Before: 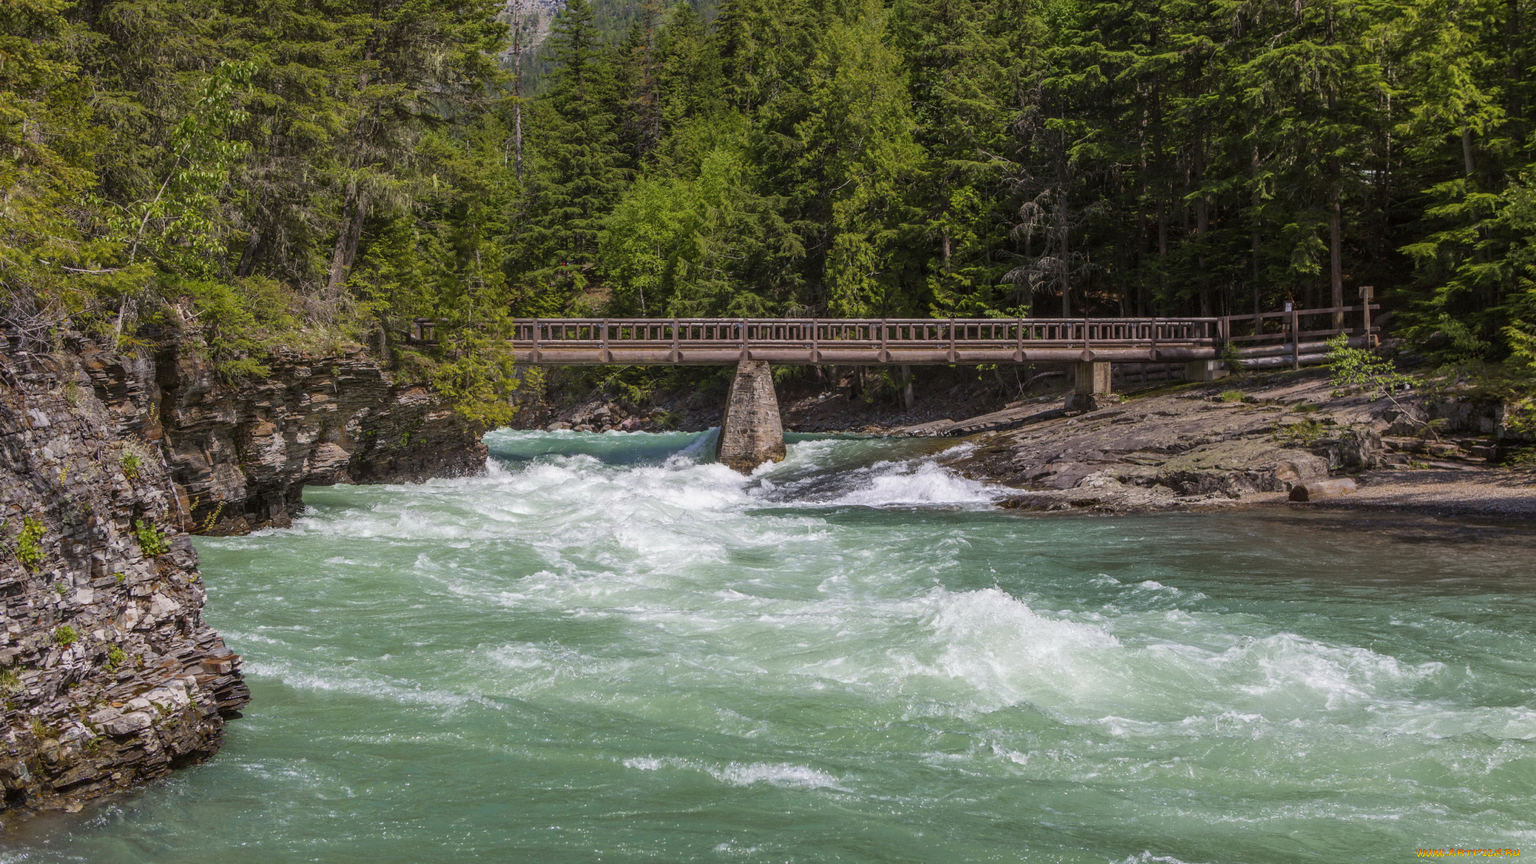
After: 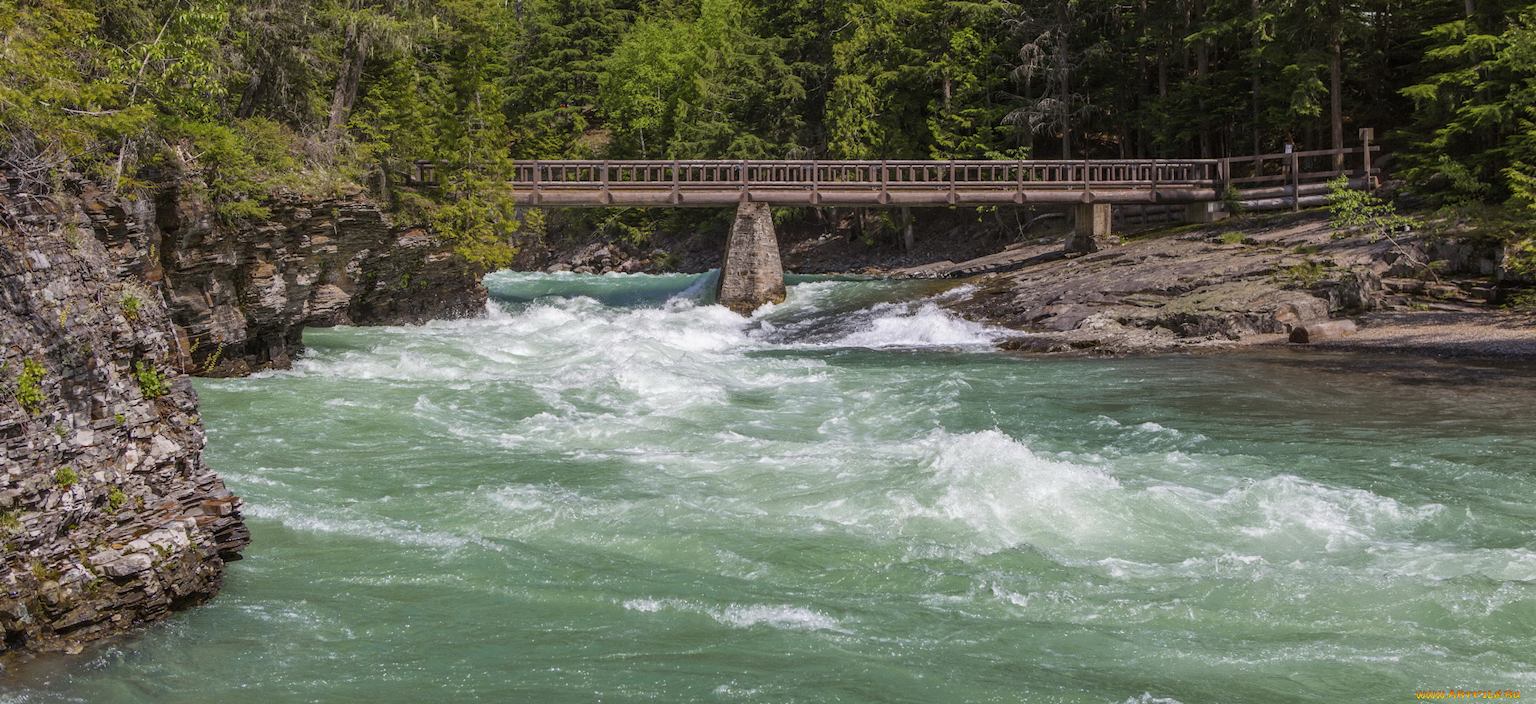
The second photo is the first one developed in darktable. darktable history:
crop and rotate: top 18.507%
shadows and highlights: shadows 12, white point adjustment 1.2, soften with gaussian
